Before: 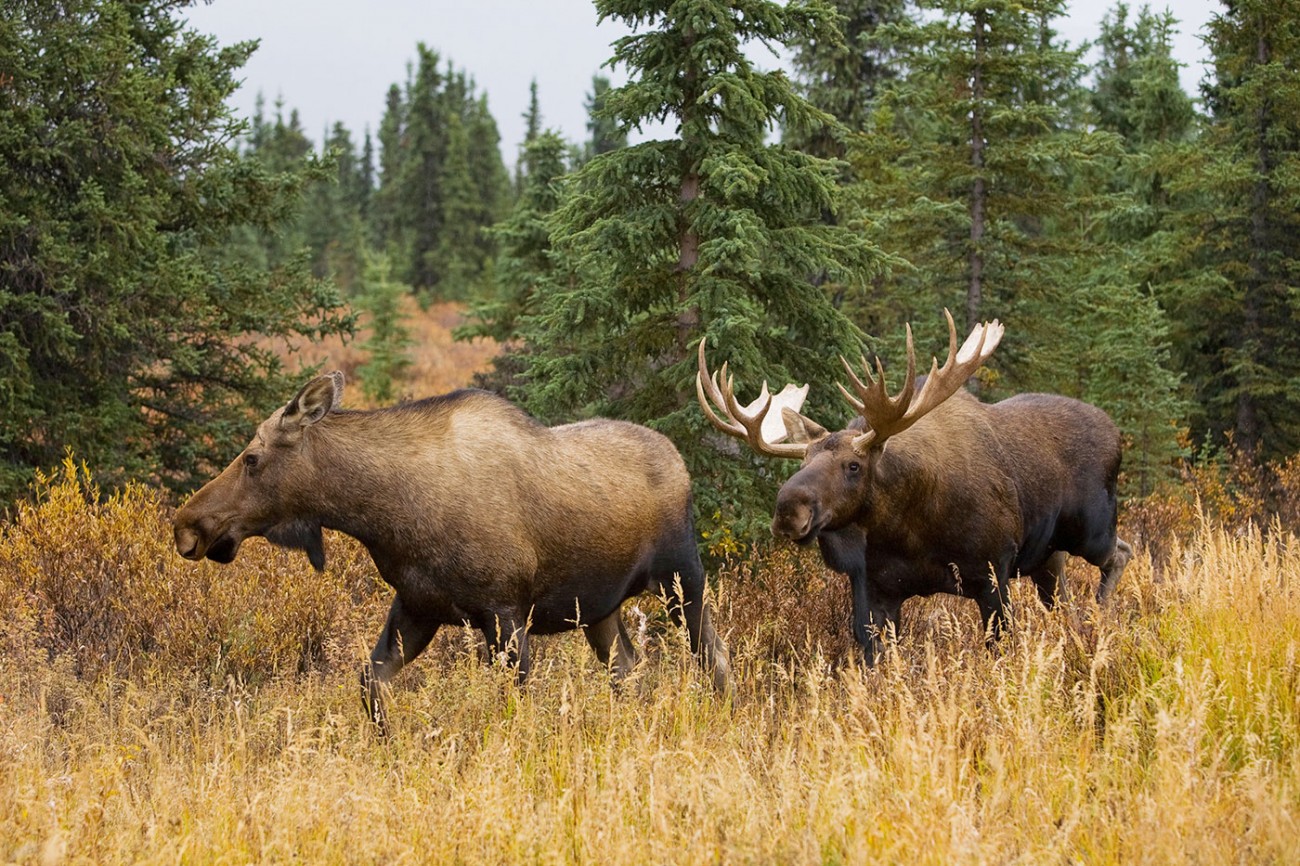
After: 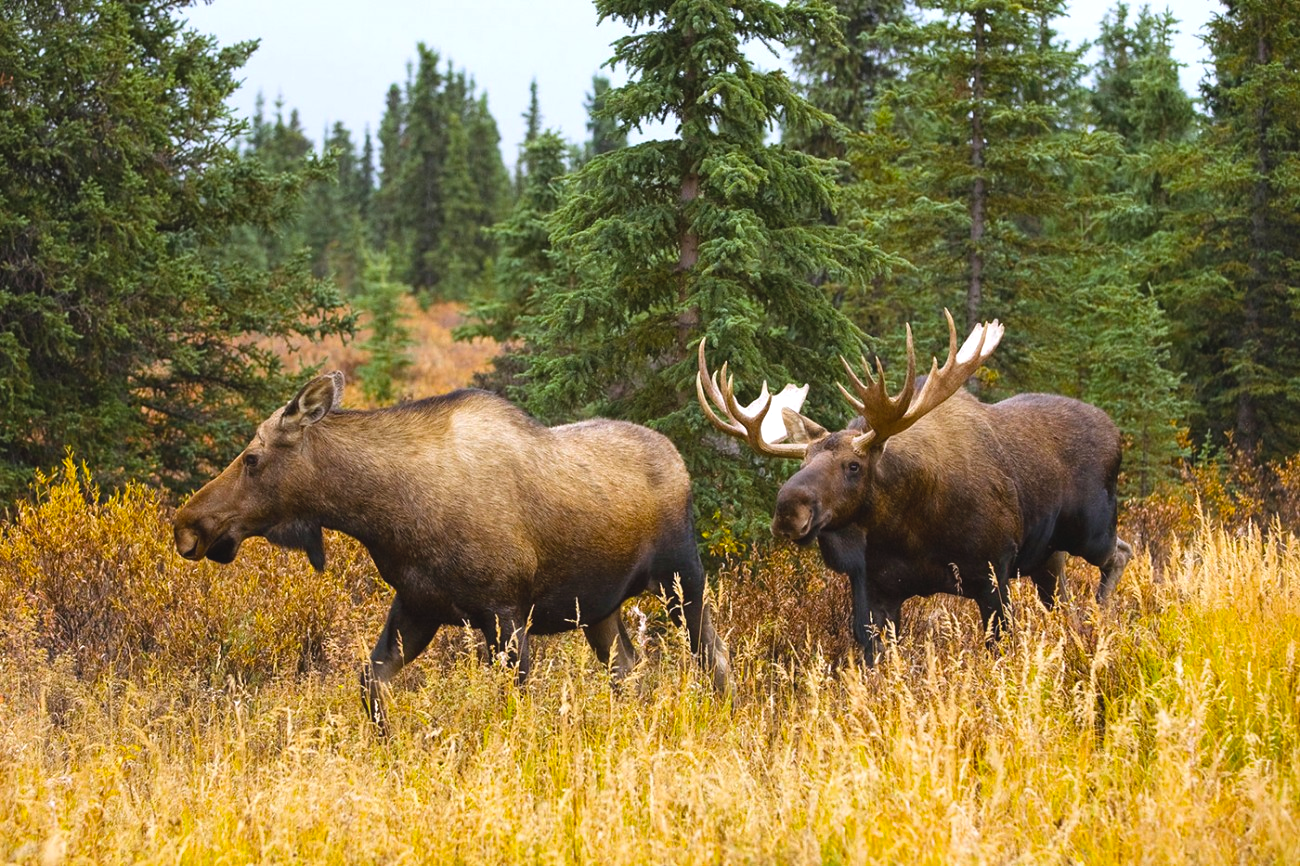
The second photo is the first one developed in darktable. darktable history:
color balance rgb: highlights gain › luminance 16.8%, highlights gain › chroma 2.941%, highlights gain › hue 262.4°, global offset › luminance 0.708%, perceptual saturation grading › global saturation 31.292%, contrast 4.436%
